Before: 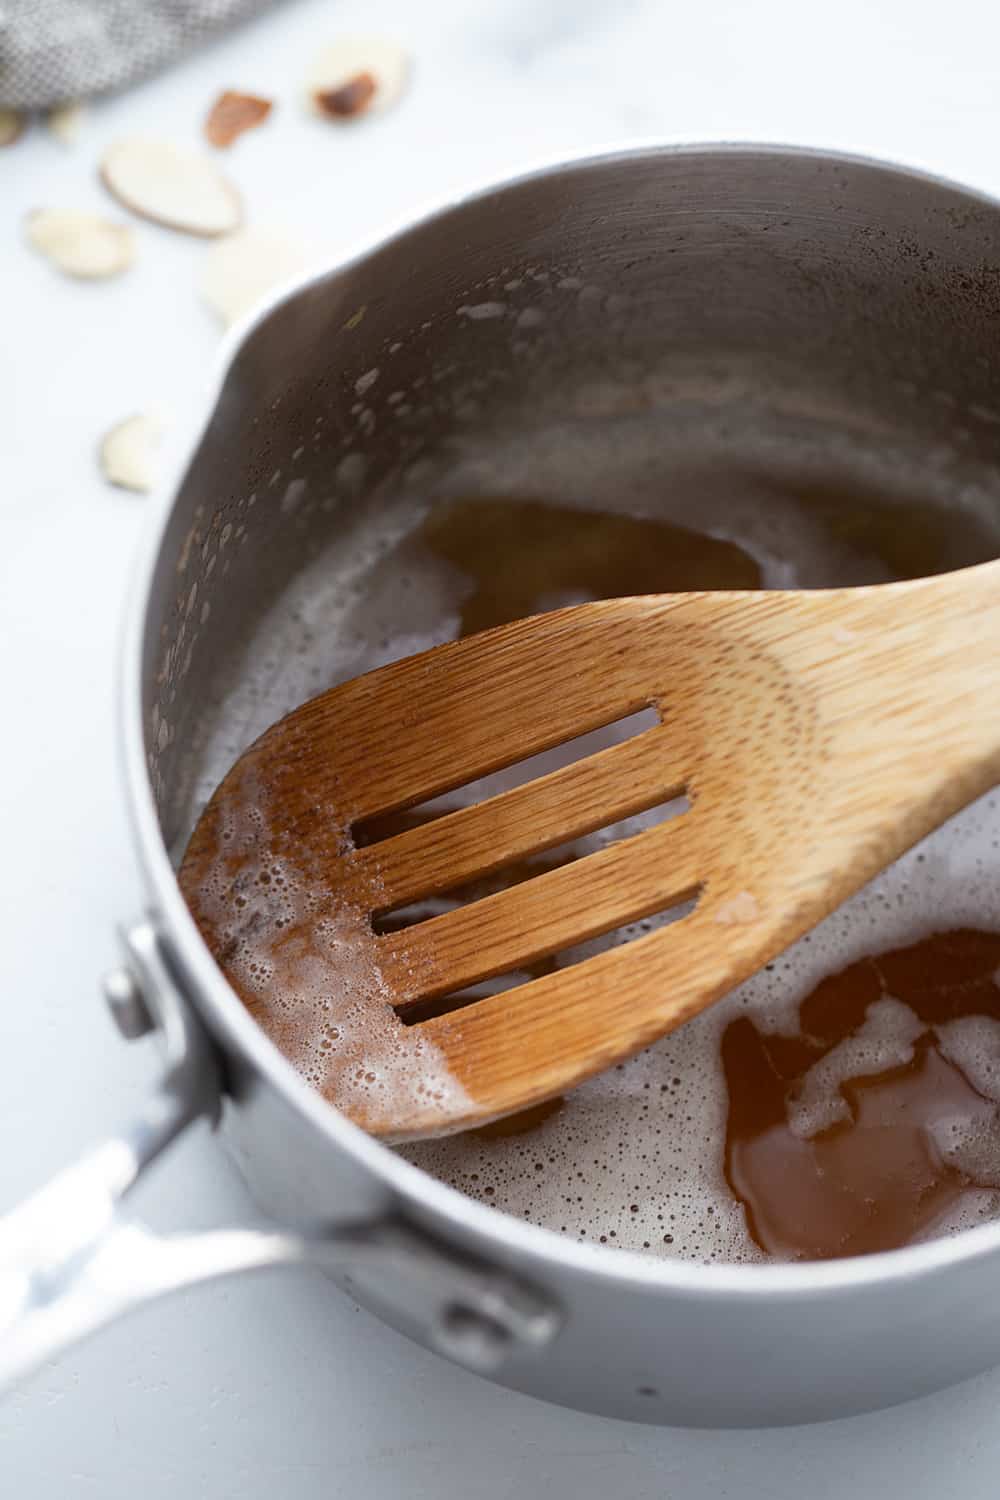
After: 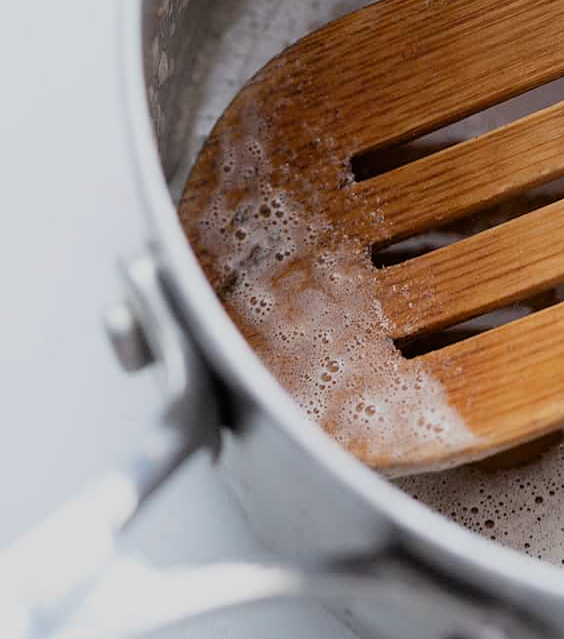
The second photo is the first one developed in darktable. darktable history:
rgb levels: preserve colors max RGB
crop: top 44.483%, right 43.593%, bottom 12.892%
filmic rgb: black relative exposure -7.92 EV, white relative exposure 4.13 EV, threshold 3 EV, hardness 4.02, latitude 51.22%, contrast 1.013, shadows ↔ highlights balance 5.35%, color science v5 (2021), contrast in shadows safe, contrast in highlights safe, enable highlight reconstruction true
